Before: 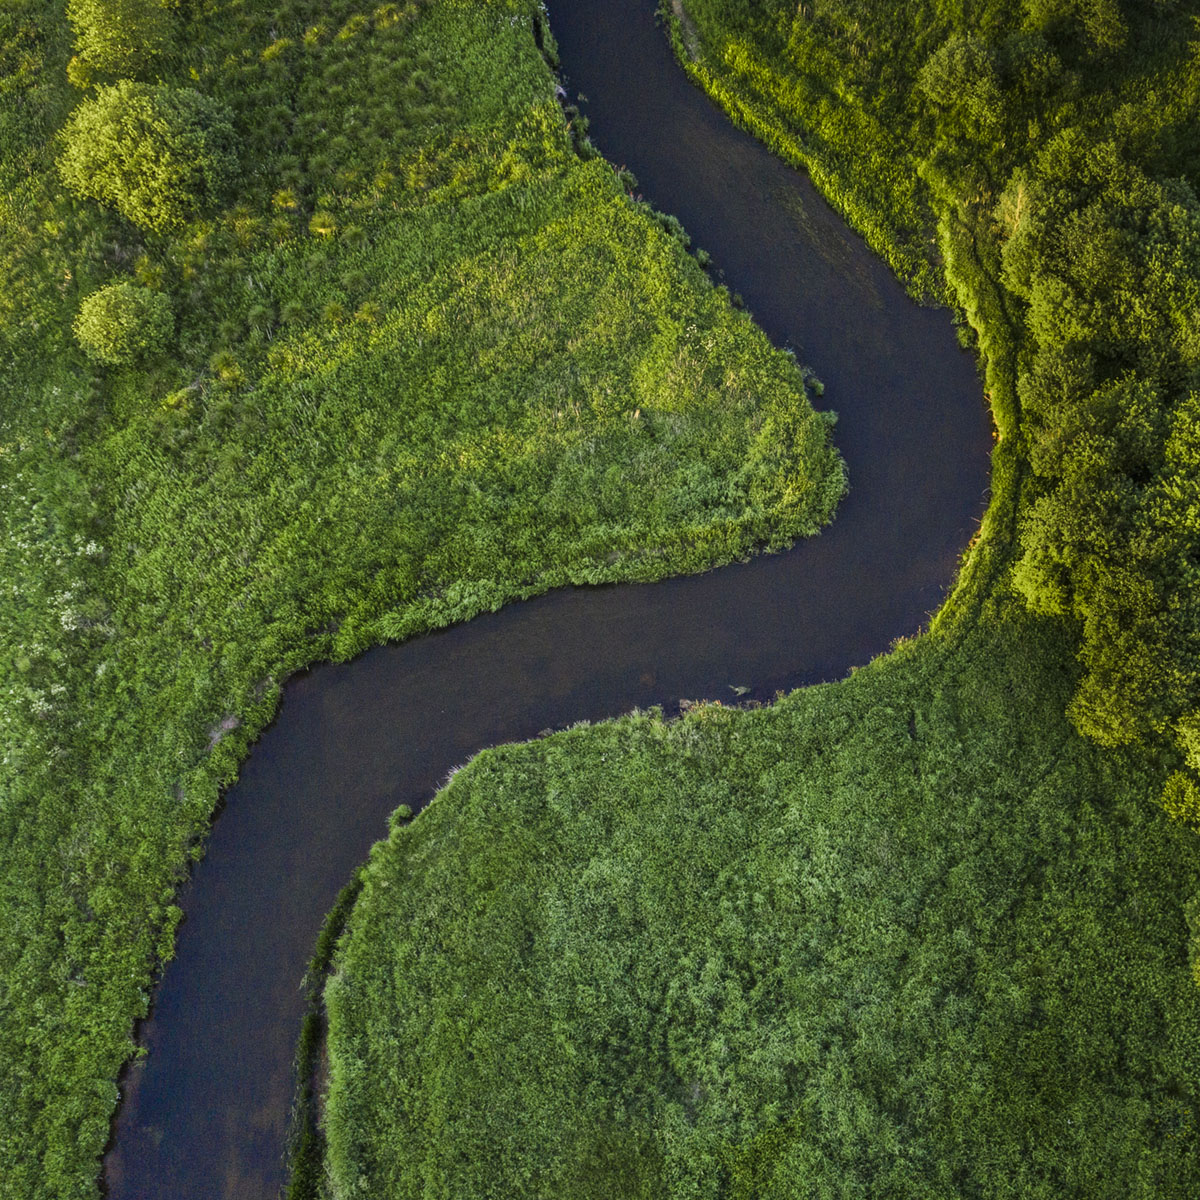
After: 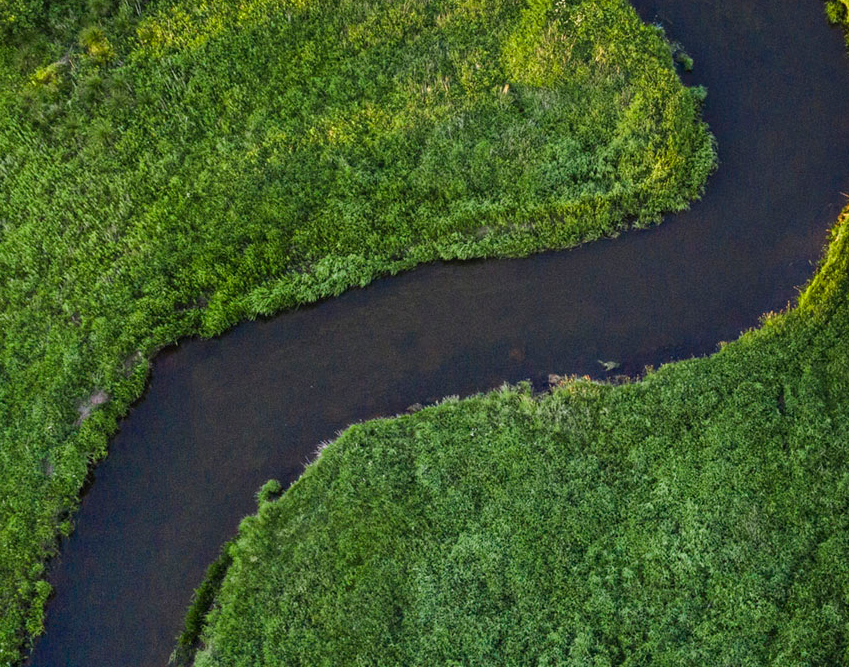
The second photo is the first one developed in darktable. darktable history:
crop: left 10.934%, top 27.131%, right 18.247%, bottom 17.277%
